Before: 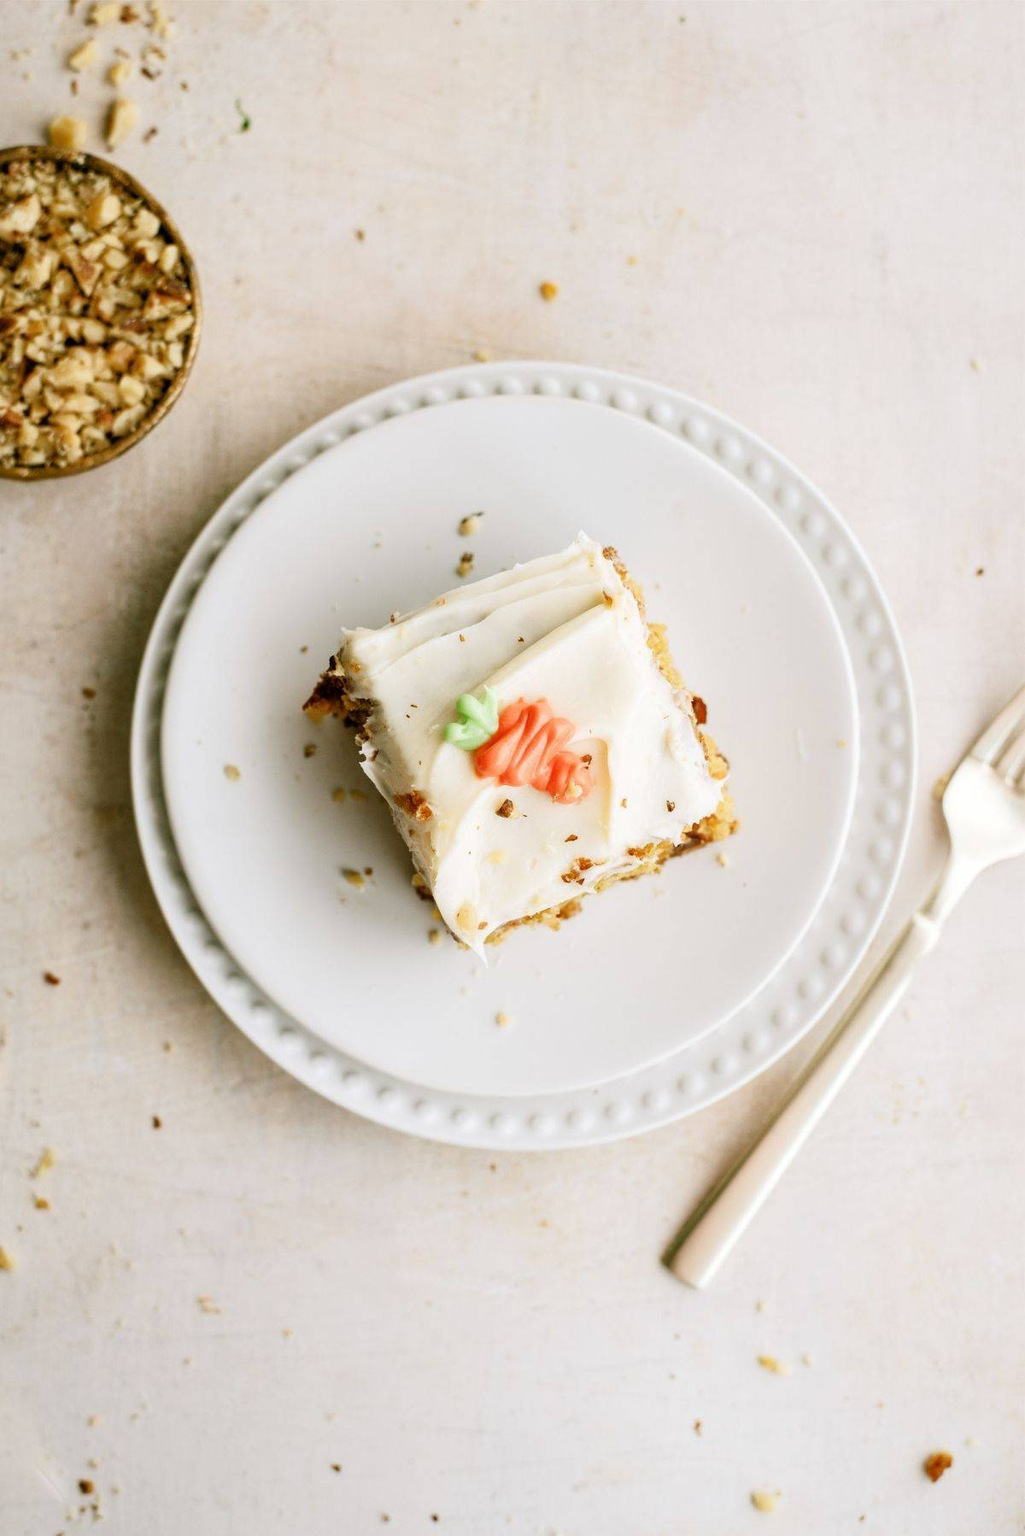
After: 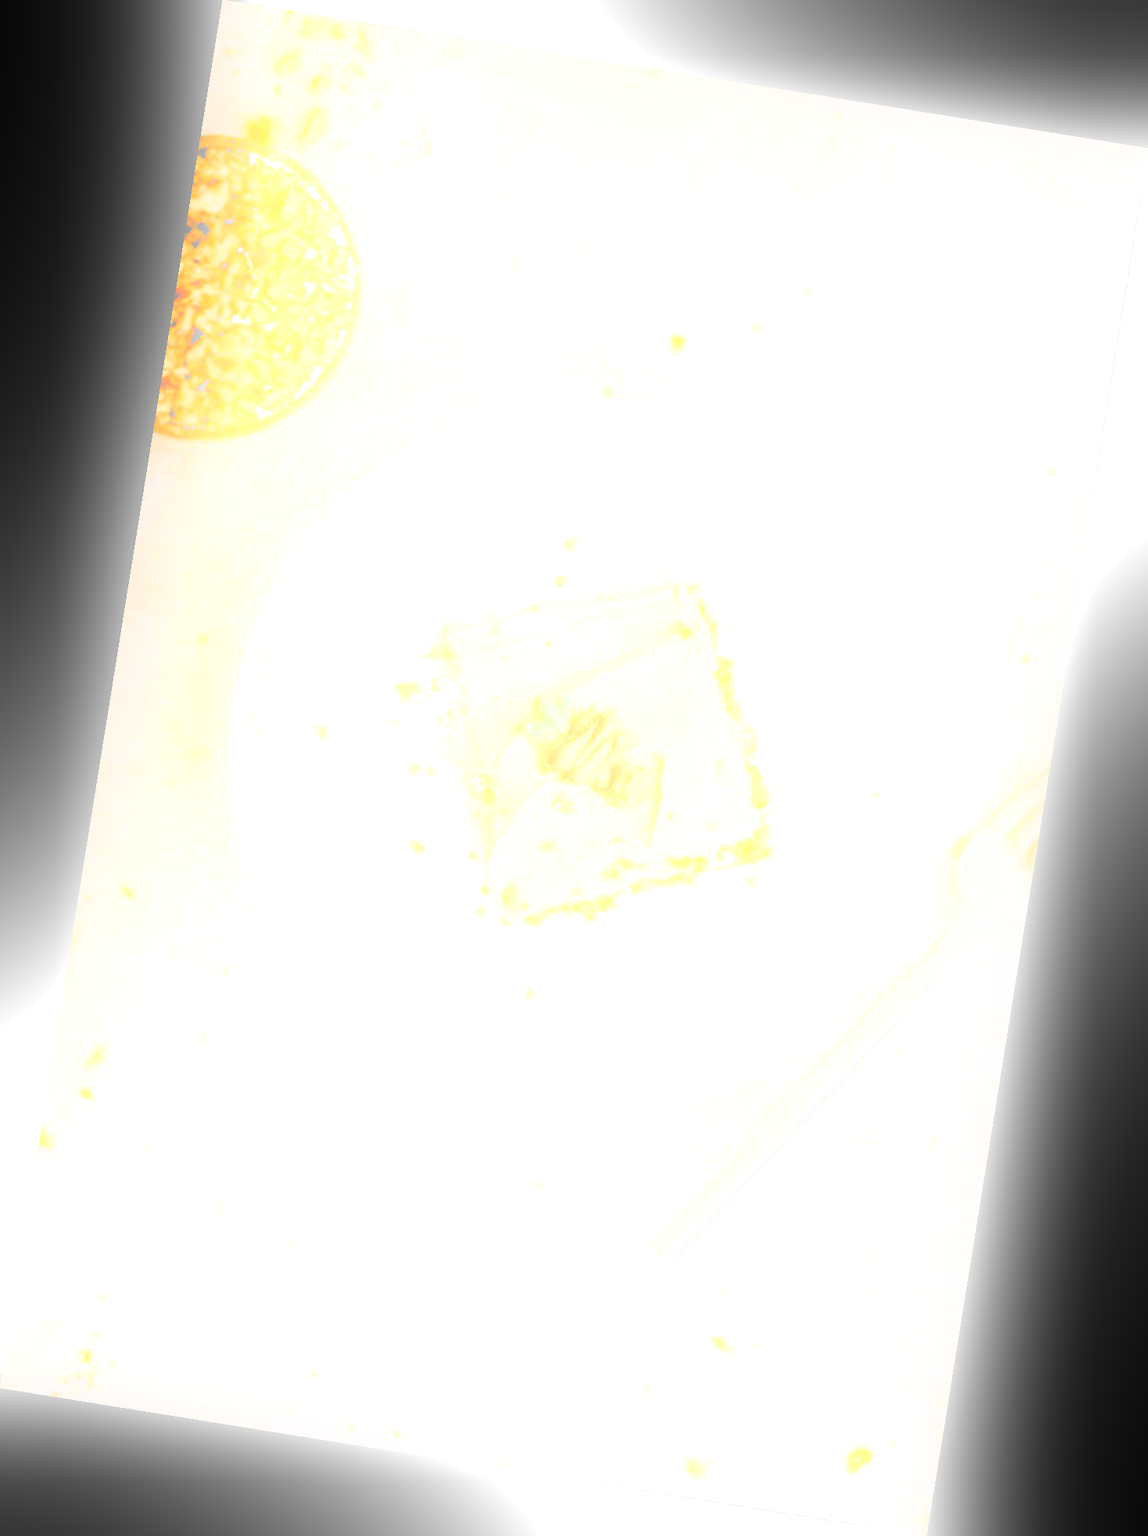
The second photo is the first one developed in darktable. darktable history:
bloom: size 25%, threshold 5%, strength 90%
rotate and perspective: rotation 9.12°, automatic cropping off
levels: levels [0.072, 0.414, 0.976]
white balance: emerald 1
